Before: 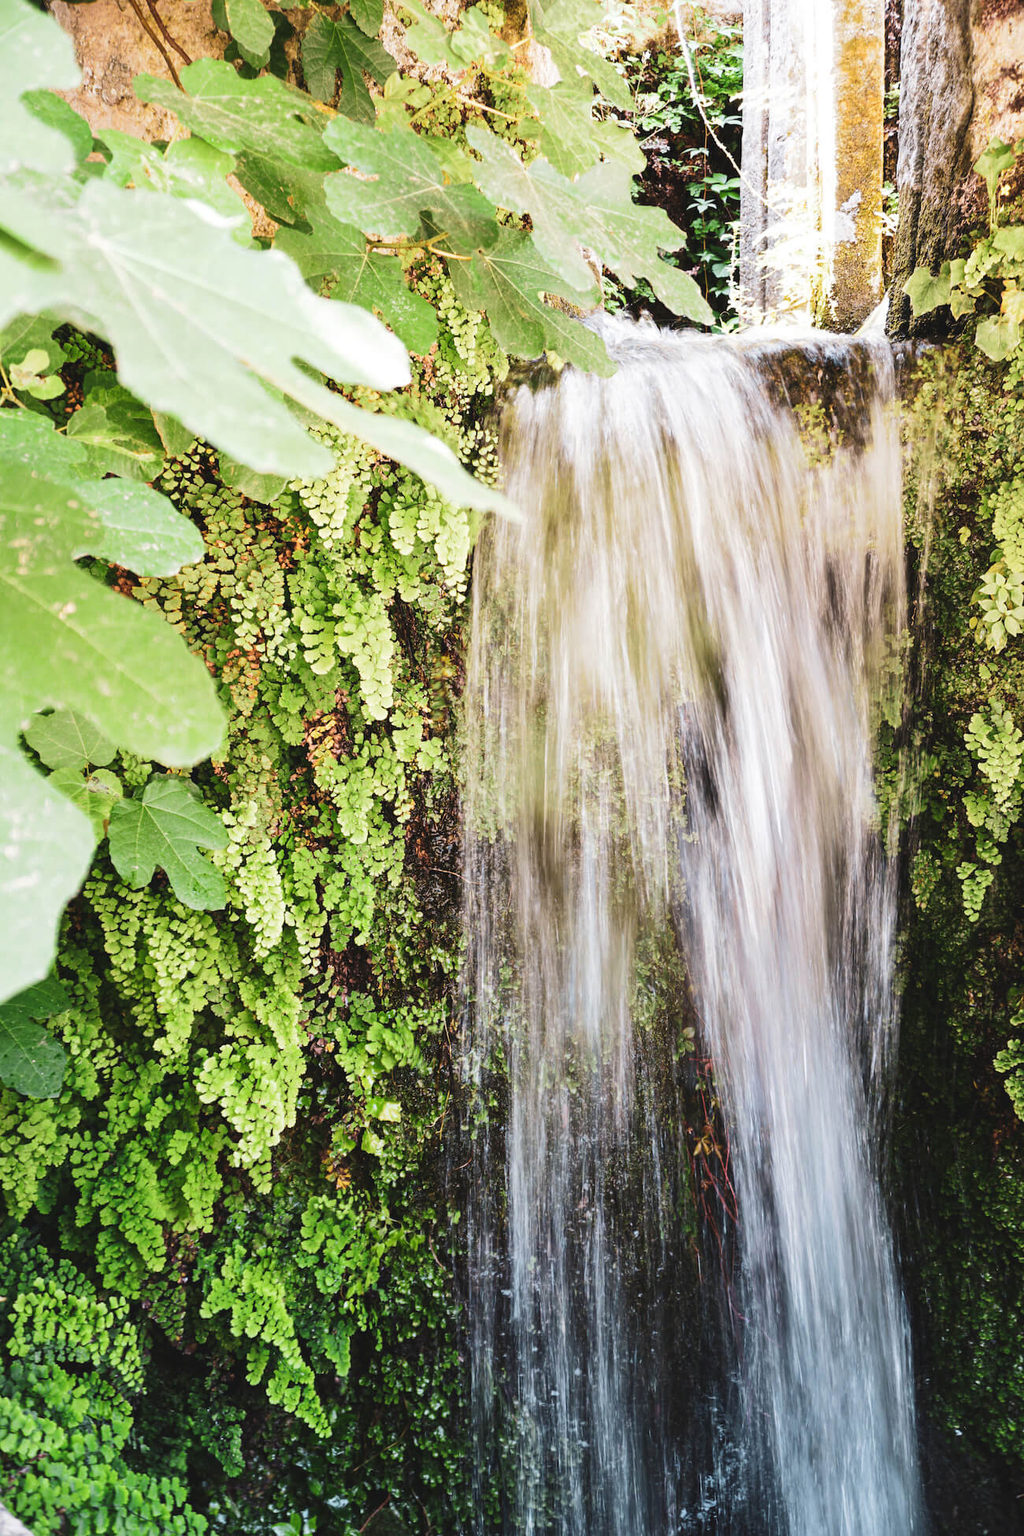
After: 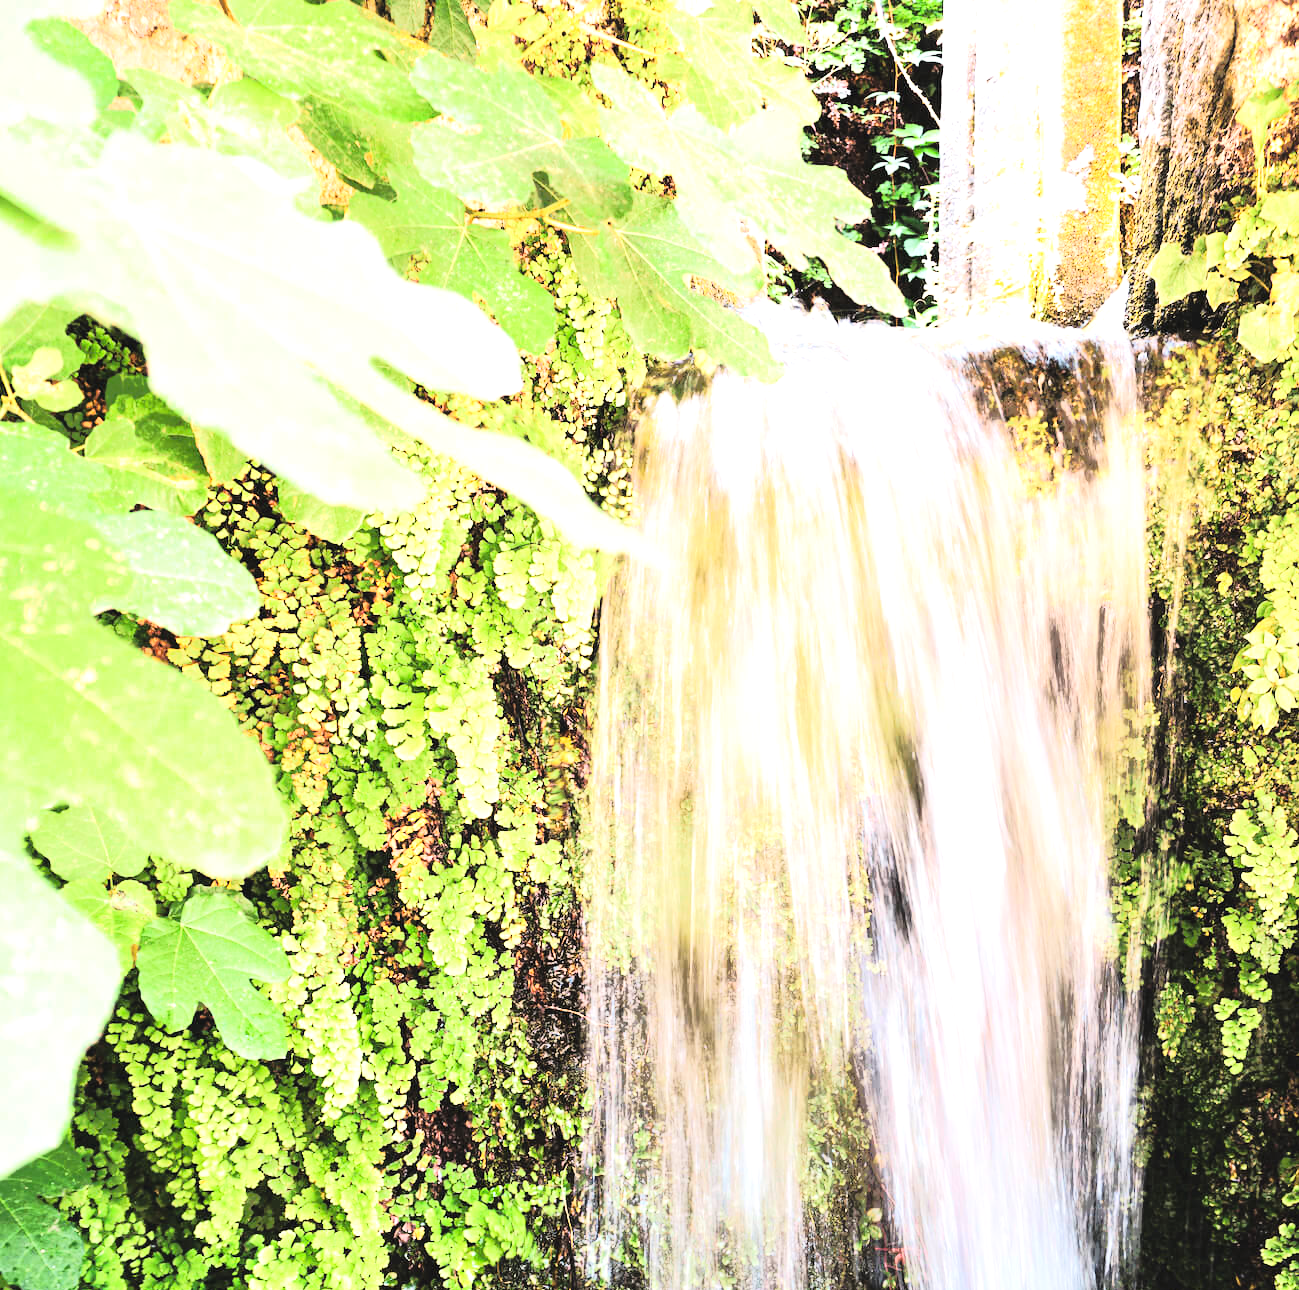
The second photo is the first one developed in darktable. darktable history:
exposure: exposure 1.133 EV, compensate highlight preservation false
tone equalizer: edges refinement/feathering 500, mask exposure compensation -1.57 EV, preserve details no
crop and rotate: top 4.973%, bottom 28.861%
tone curve: curves: ch0 [(0, 0) (0.081, 0.033) (0.192, 0.124) (0.283, 0.238) (0.407, 0.476) (0.495, 0.521) (0.661, 0.756) (0.788, 0.87) (1, 0.951)]; ch1 [(0, 0) (0.161, 0.092) (0.35, 0.33) (0.392, 0.392) (0.427, 0.426) (0.479, 0.472) (0.505, 0.497) (0.521, 0.524) (0.567, 0.56) (0.583, 0.592) (0.625, 0.627) (0.678, 0.733) (1, 1)]; ch2 [(0, 0) (0.346, 0.362) (0.404, 0.427) (0.502, 0.499) (0.531, 0.523) (0.544, 0.561) (0.58, 0.59) (0.629, 0.642) (0.717, 0.678) (1, 1)], color space Lab, linked channels, preserve colors none
